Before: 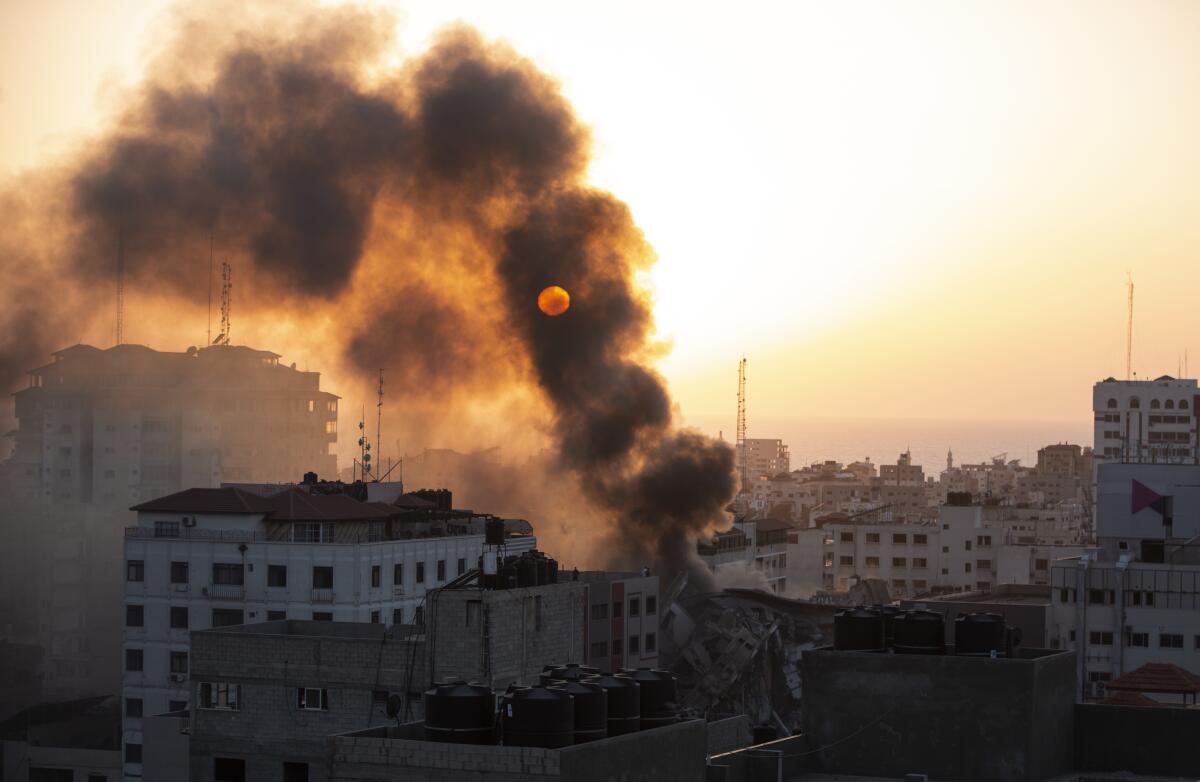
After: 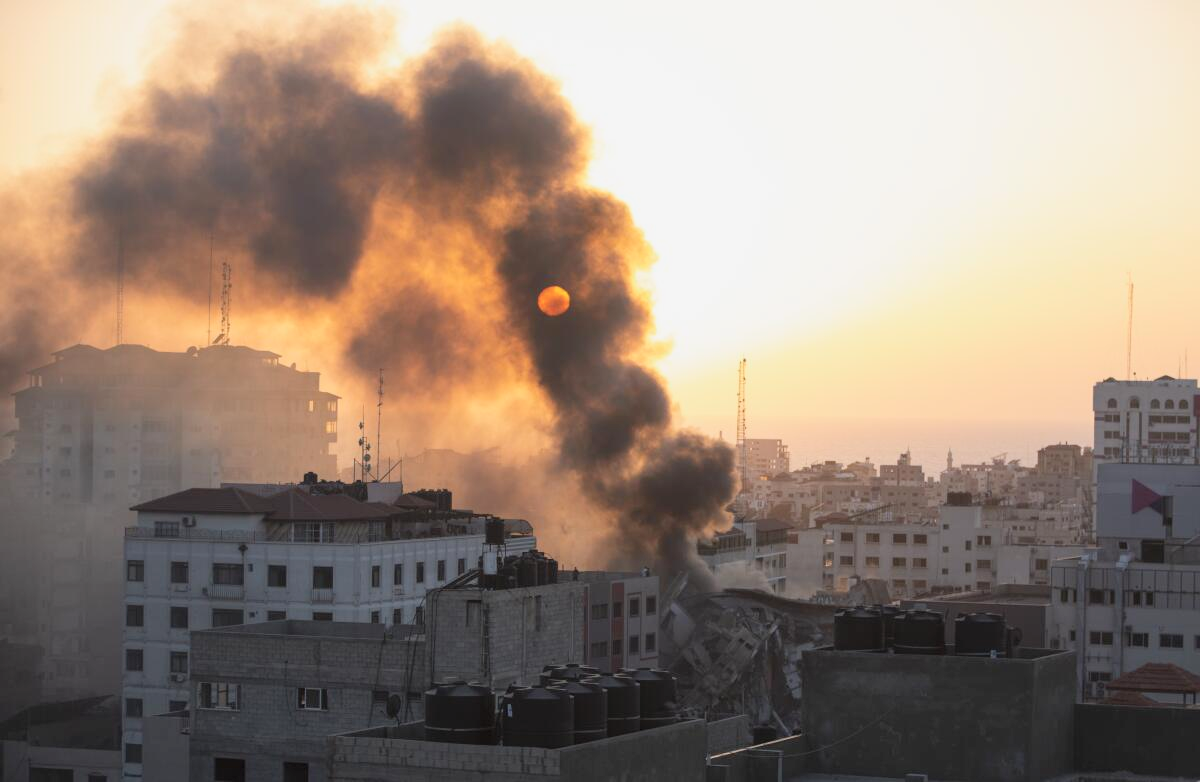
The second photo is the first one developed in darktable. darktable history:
contrast brightness saturation: contrast 0.14, brightness 0.21
color balance rgb: contrast -10%
